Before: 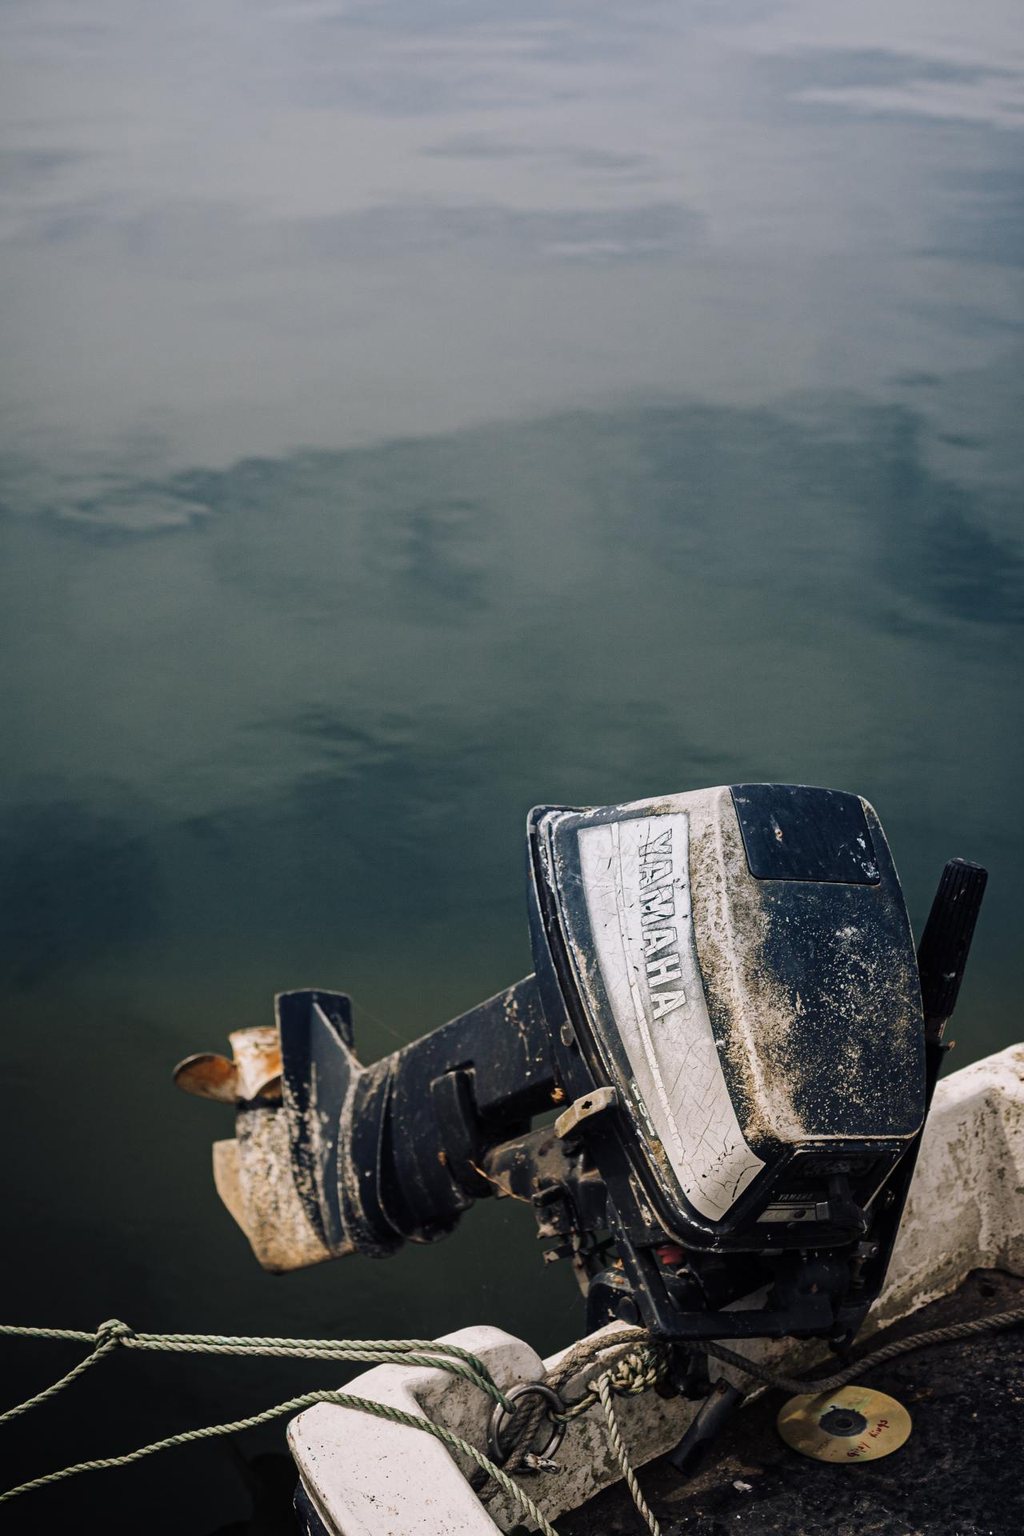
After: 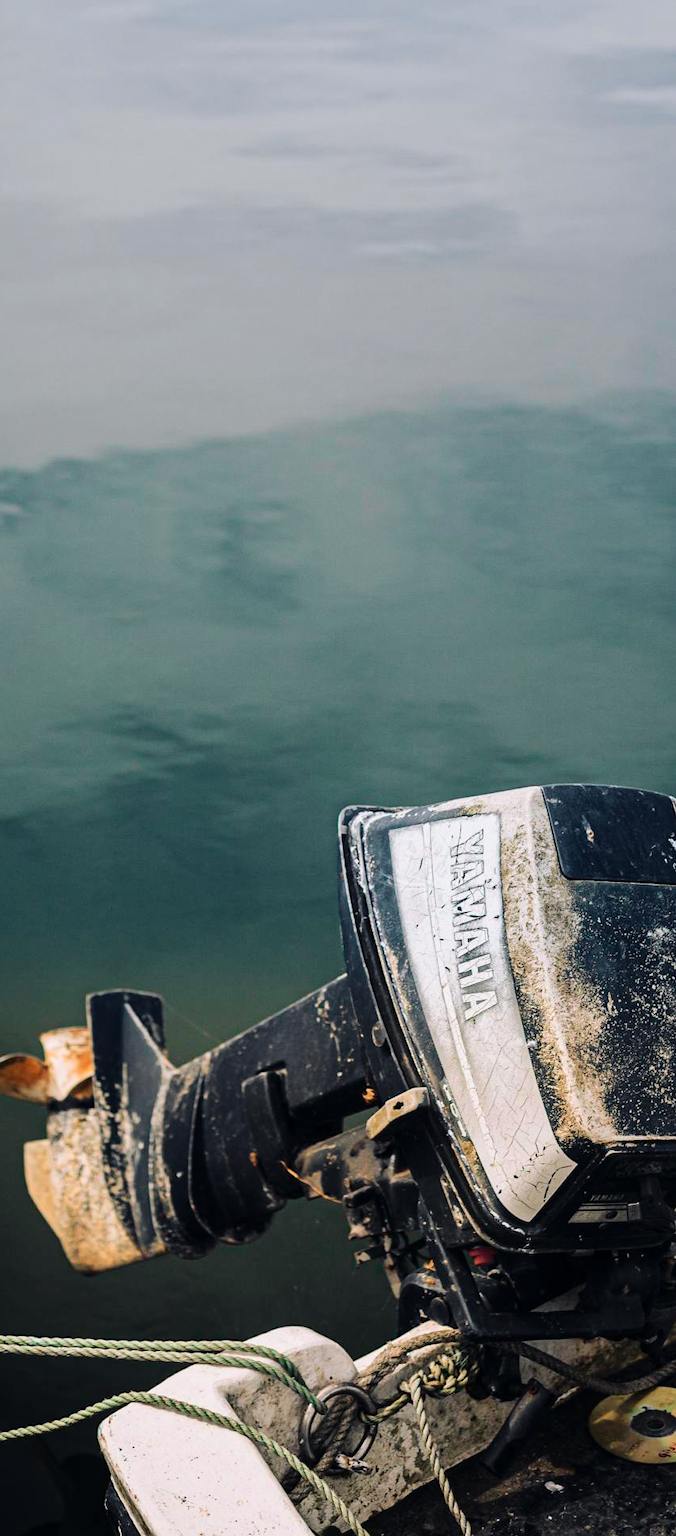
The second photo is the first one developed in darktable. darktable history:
crop and rotate: left 18.442%, right 15.508%
tone curve: curves: ch0 [(0, 0) (0.051, 0.047) (0.102, 0.099) (0.228, 0.275) (0.432, 0.535) (0.695, 0.778) (0.908, 0.946) (1, 1)]; ch1 [(0, 0) (0.339, 0.298) (0.402, 0.363) (0.453, 0.421) (0.483, 0.469) (0.494, 0.493) (0.504, 0.501) (0.527, 0.538) (0.563, 0.595) (0.597, 0.632) (1, 1)]; ch2 [(0, 0) (0.48, 0.48) (0.504, 0.5) (0.539, 0.554) (0.59, 0.63) (0.642, 0.684) (0.824, 0.815) (1, 1)], color space Lab, independent channels, preserve colors none
